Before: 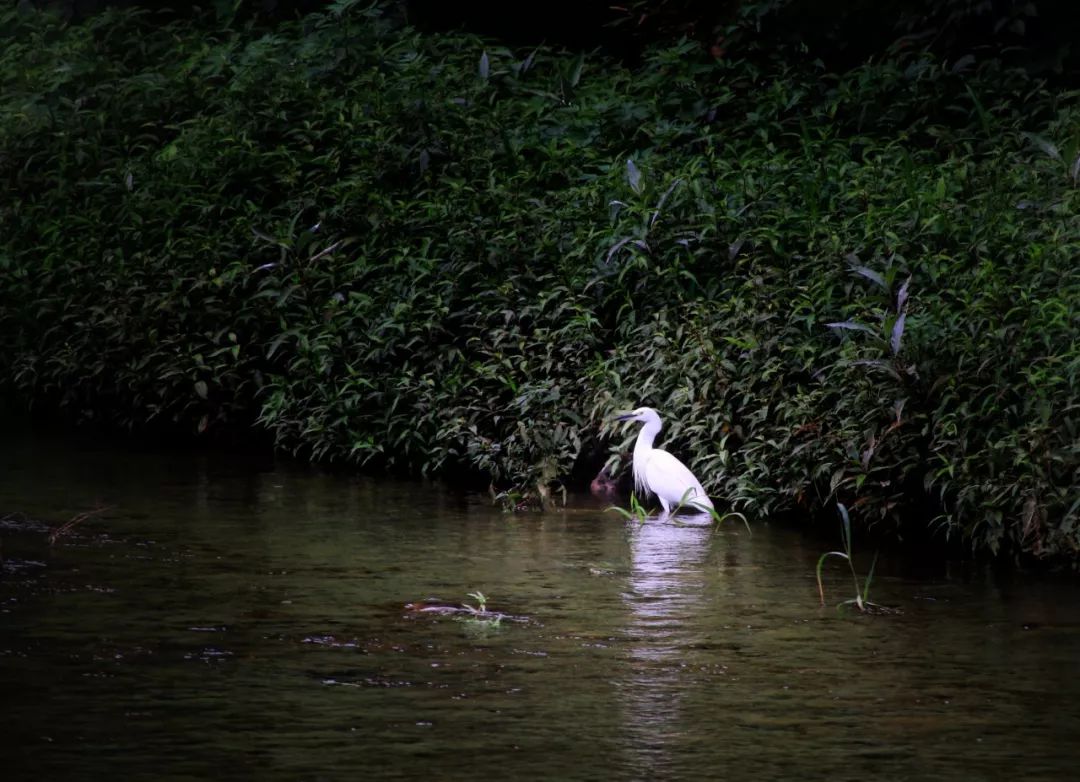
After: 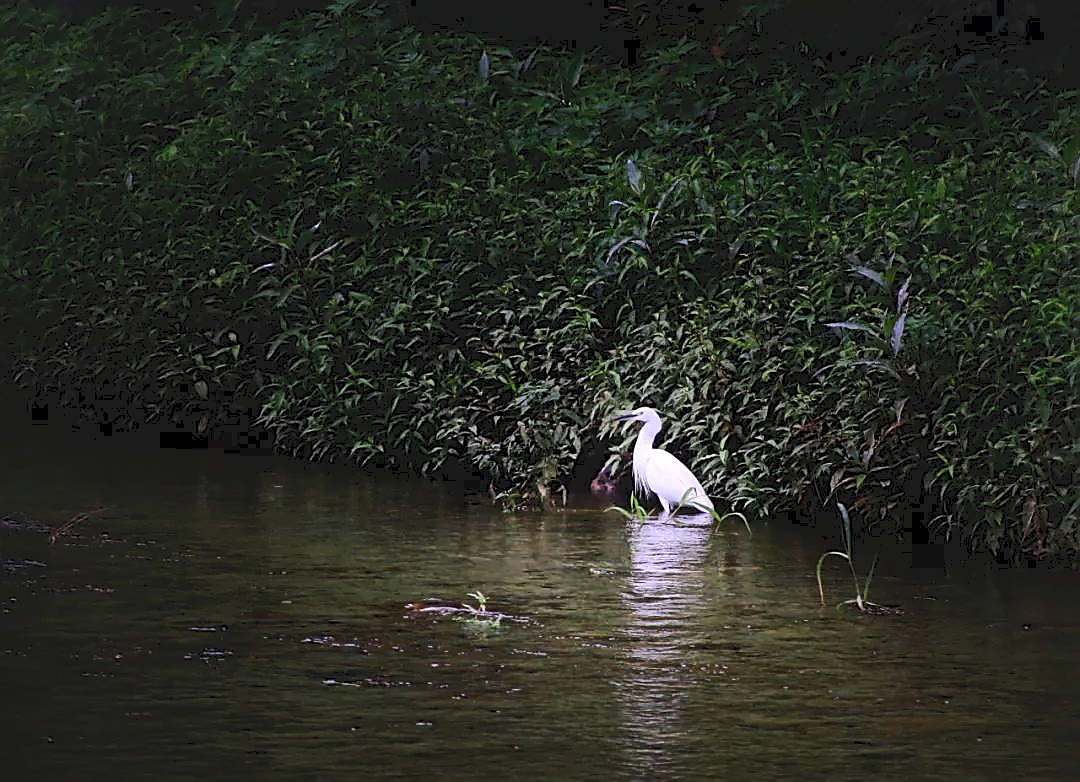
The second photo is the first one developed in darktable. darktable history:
local contrast: mode bilateral grid, contrast 20, coarseness 49, detail 120%, midtone range 0.2
sharpen: radius 1.39, amount 1.249, threshold 0.614
tone curve: curves: ch0 [(0, 0) (0.003, 0.1) (0.011, 0.101) (0.025, 0.11) (0.044, 0.126) (0.069, 0.14) (0.1, 0.158) (0.136, 0.18) (0.177, 0.206) (0.224, 0.243) (0.277, 0.293) (0.335, 0.36) (0.399, 0.446) (0.468, 0.537) (0.543, 0.618) (0.623, 0.694) (0.709, 0.763) (0.801, 0.836) (0.898, 0.908) (1, 1)], color space Lab, independent channels, preserve colors none
